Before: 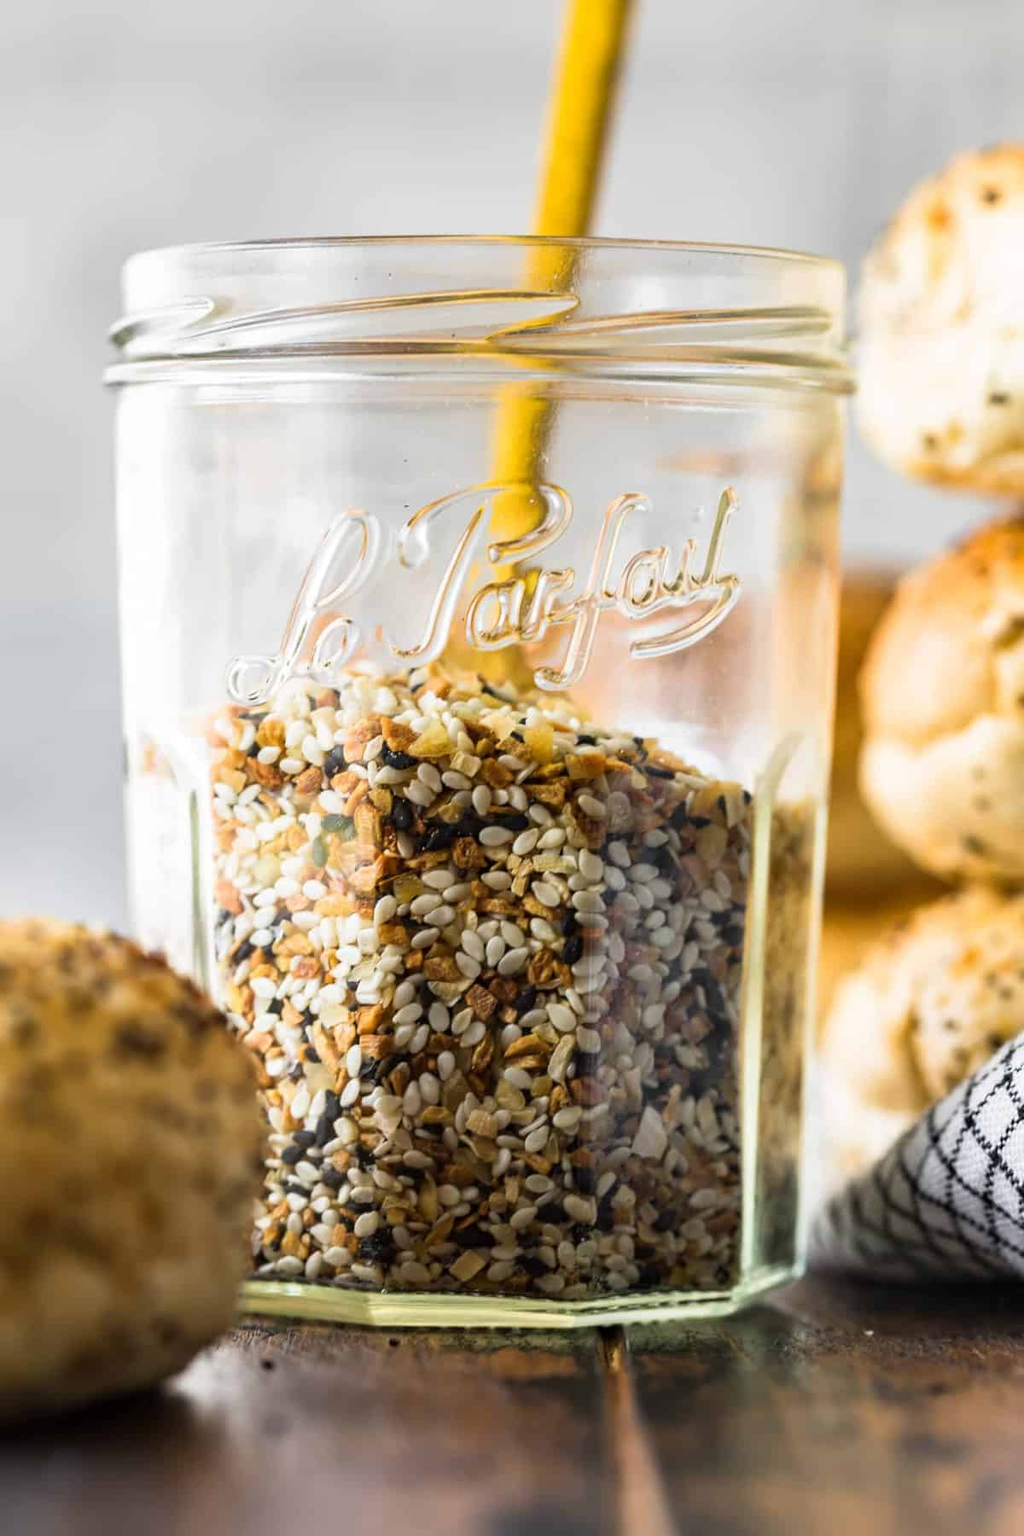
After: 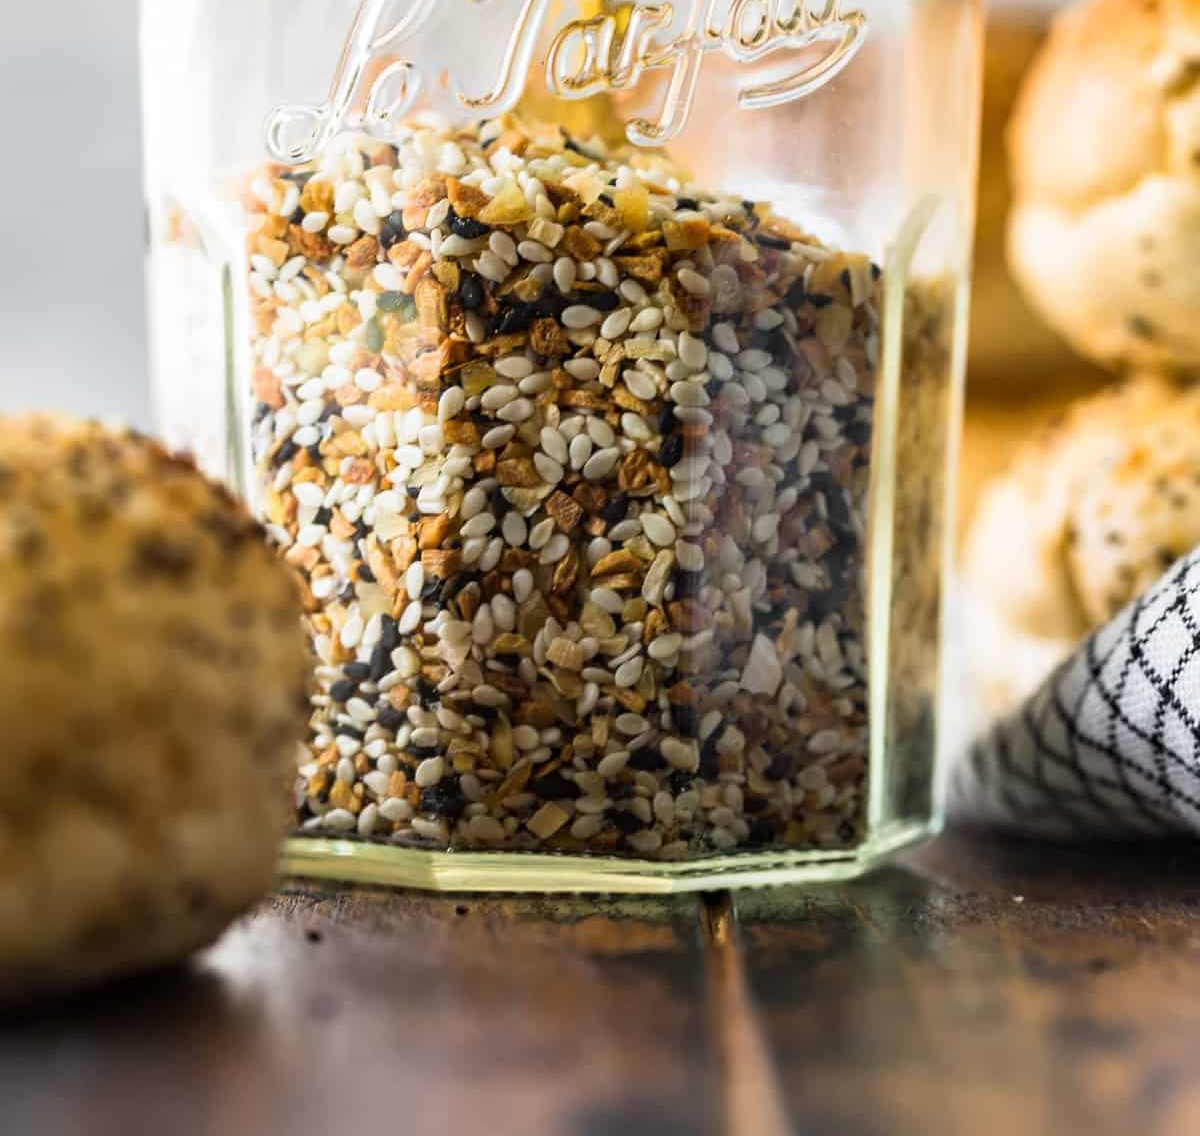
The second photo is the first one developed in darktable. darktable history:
crop and rotate: top 36.84%
